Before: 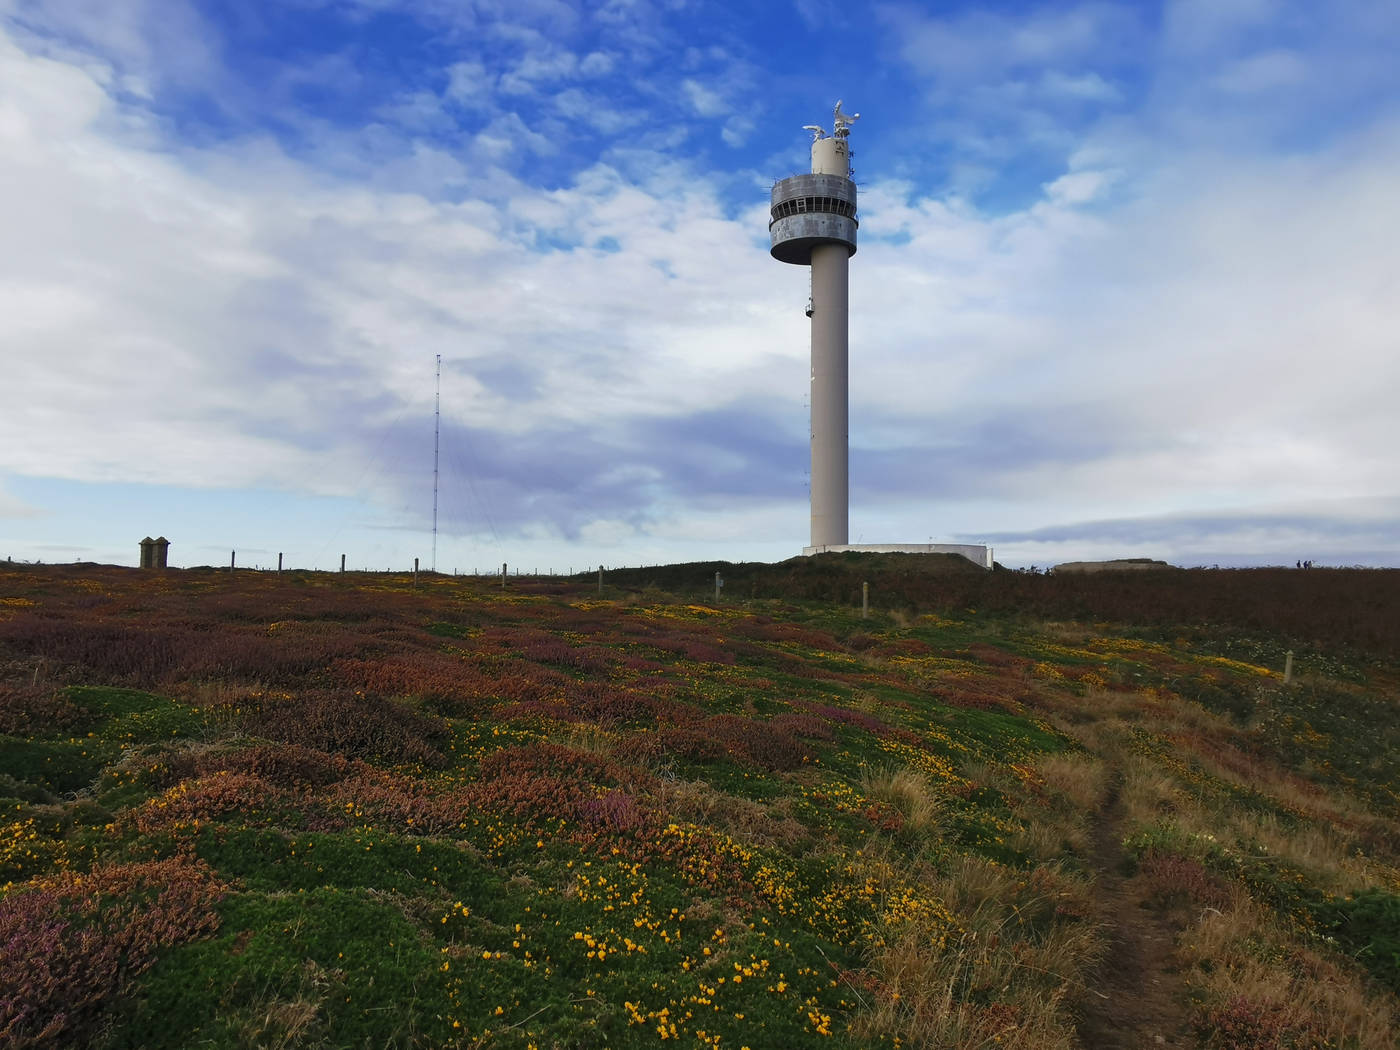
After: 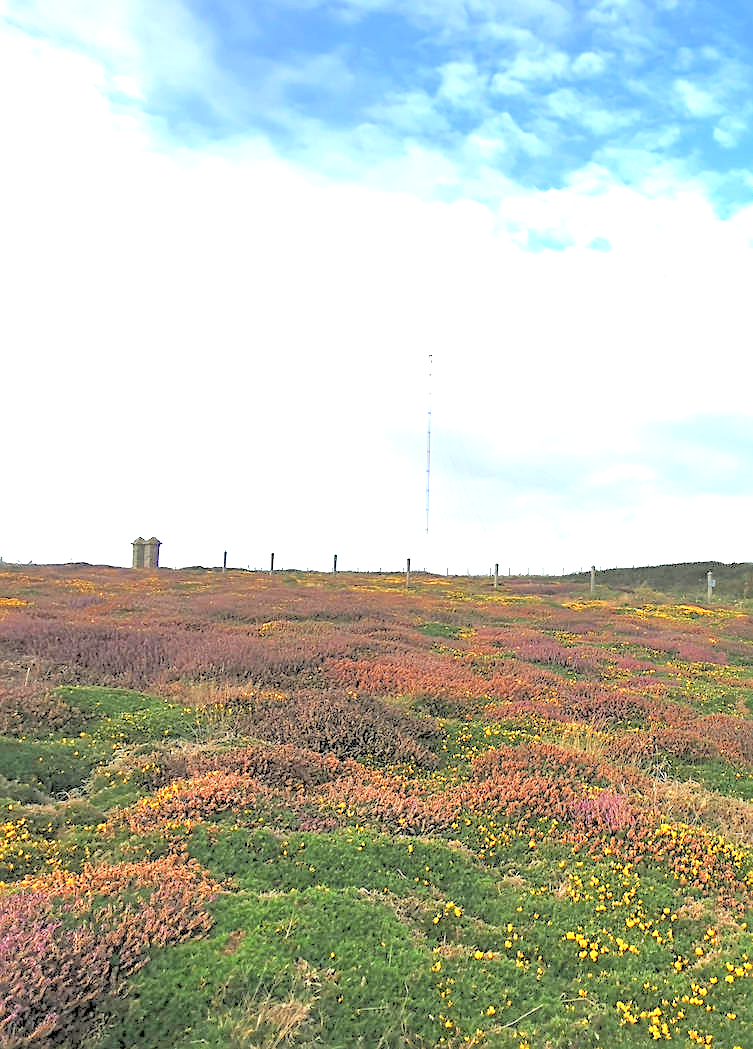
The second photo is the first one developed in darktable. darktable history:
rgb levels: preserve colors sum RGB, levels [[0.038, 0.433, 0.934], [0, 0.5, 1], [0, 0.5, 1]]
crop: left 0.587%, right 45.588%, bottom 0.086%
contrast brightness saturation: brightness 0.13
sharpen: on, module defaults
local contrast: mode bilateral grid, contrast 100, coarseness 100, detail 91%, midtone range 0.2
exposure: exposure 2.25 EV, compensate highlight preservation false
